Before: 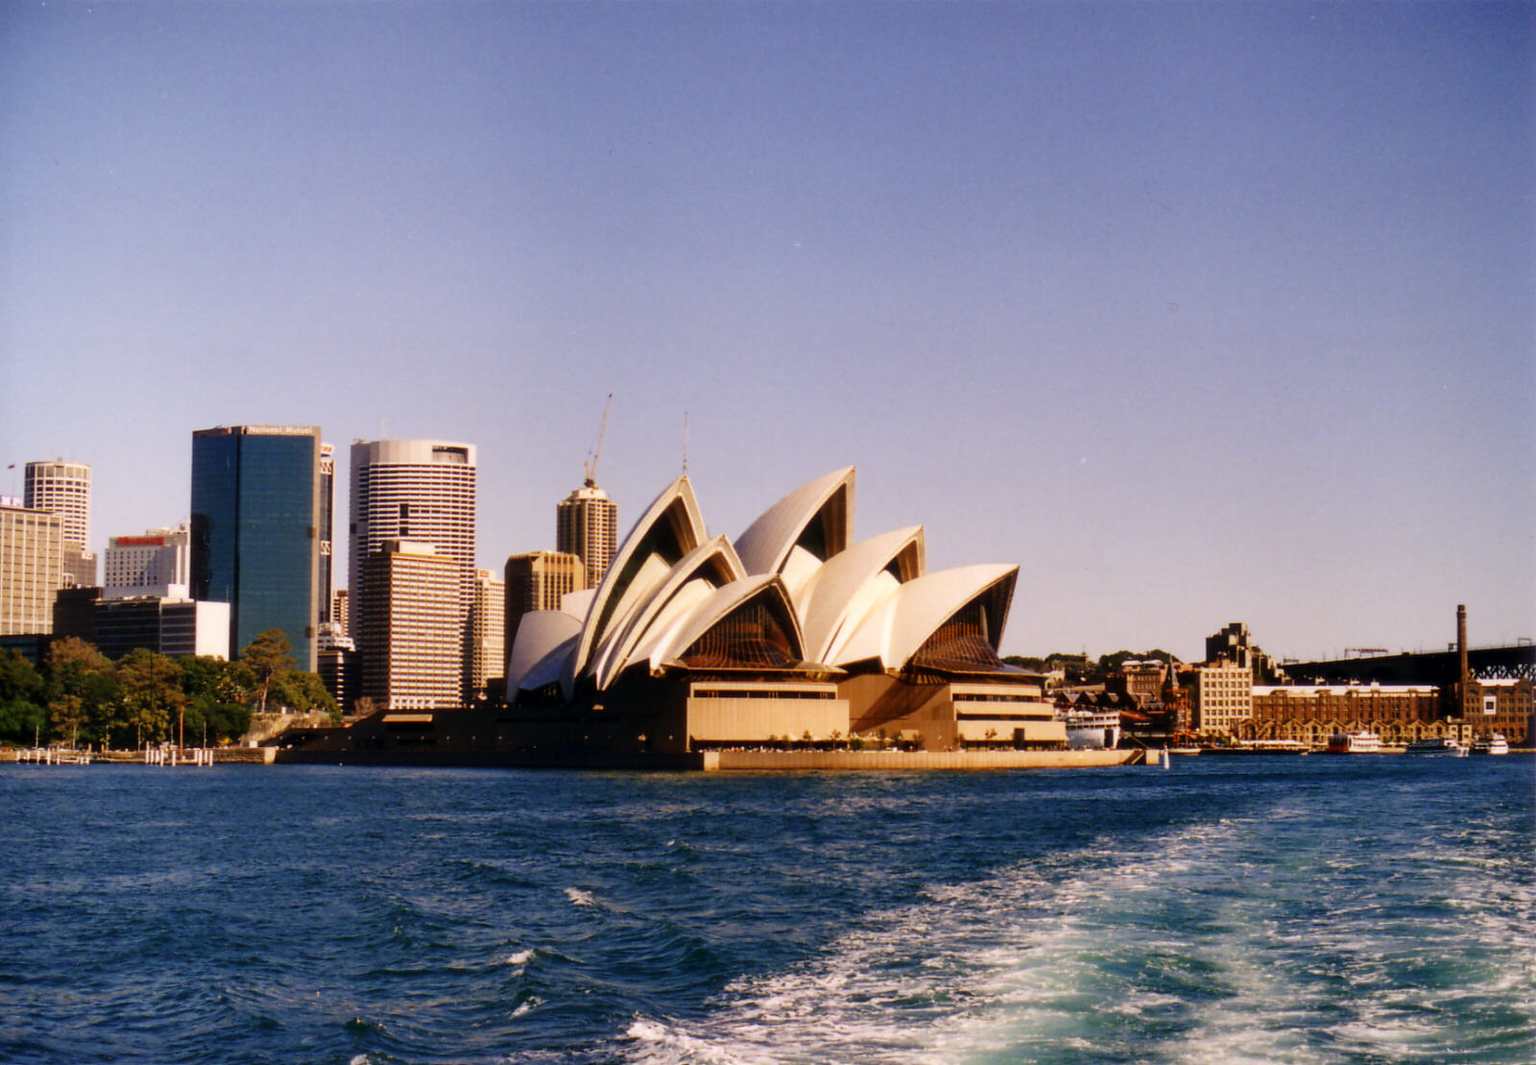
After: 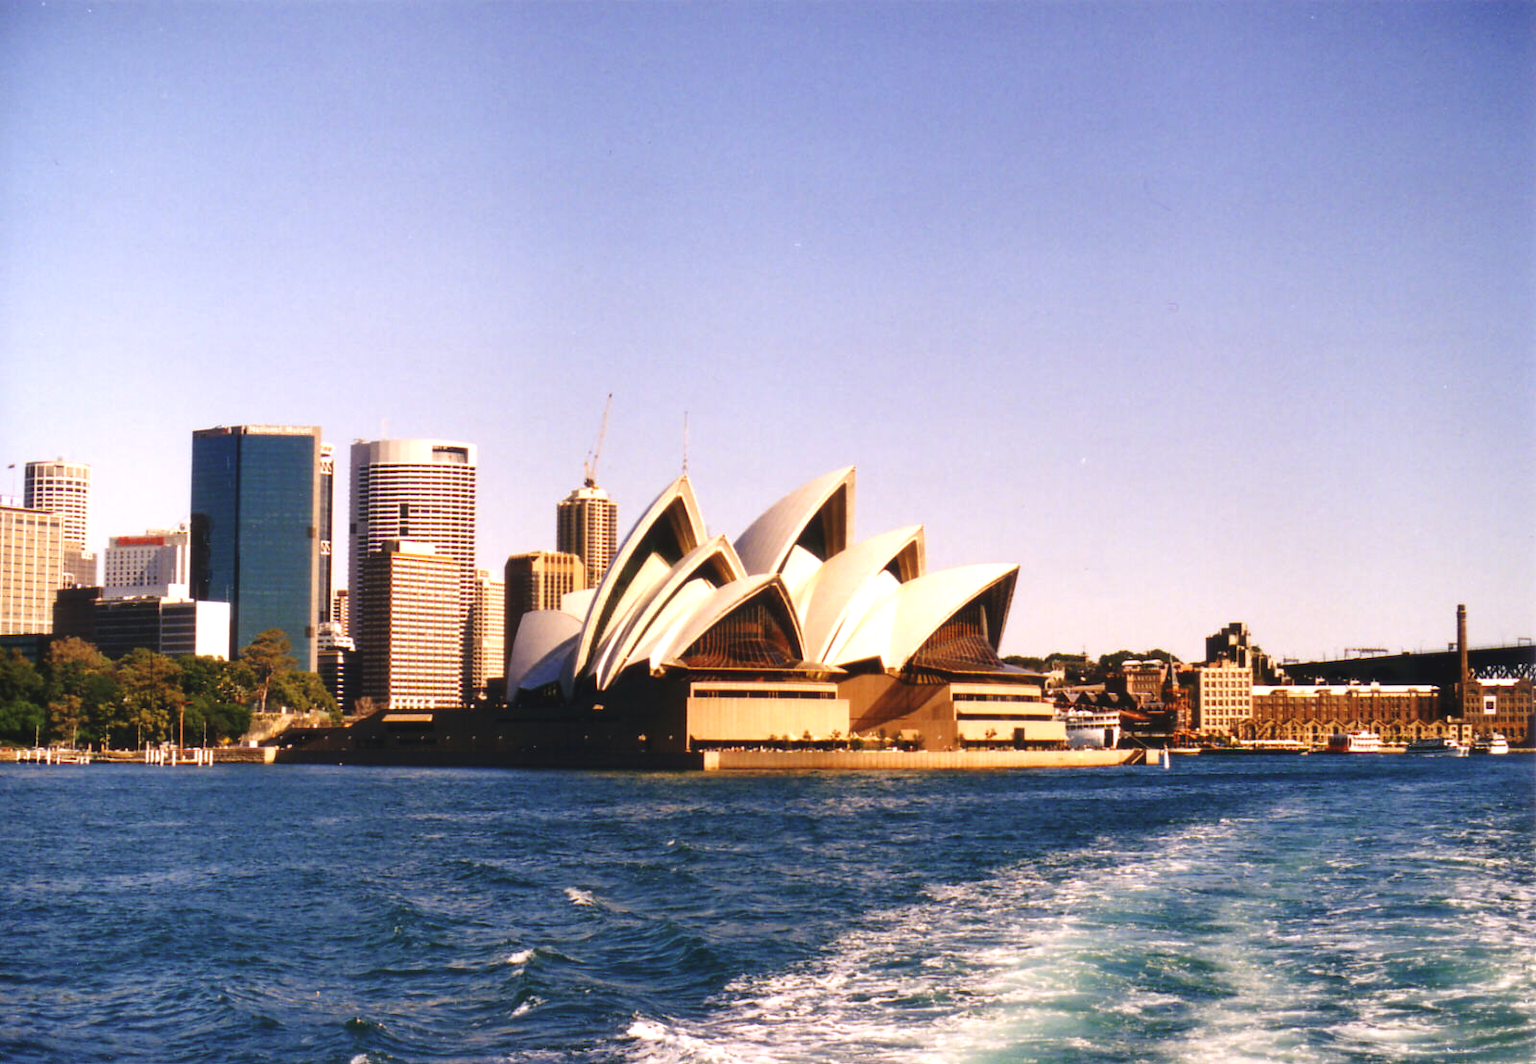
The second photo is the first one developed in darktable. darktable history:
exposure: black level correction -0.005, exposure 0.622 EV, compensate highlight preservation false
